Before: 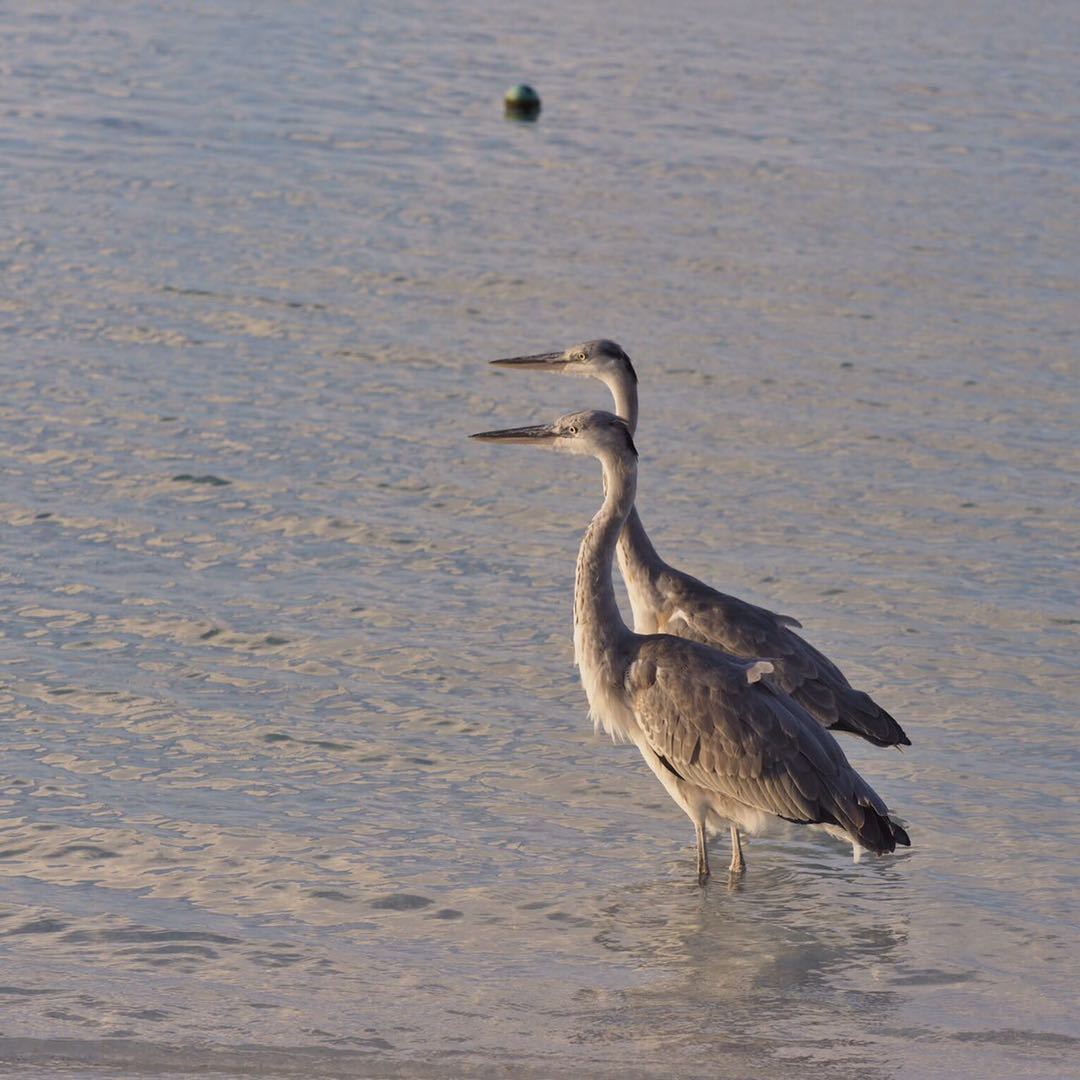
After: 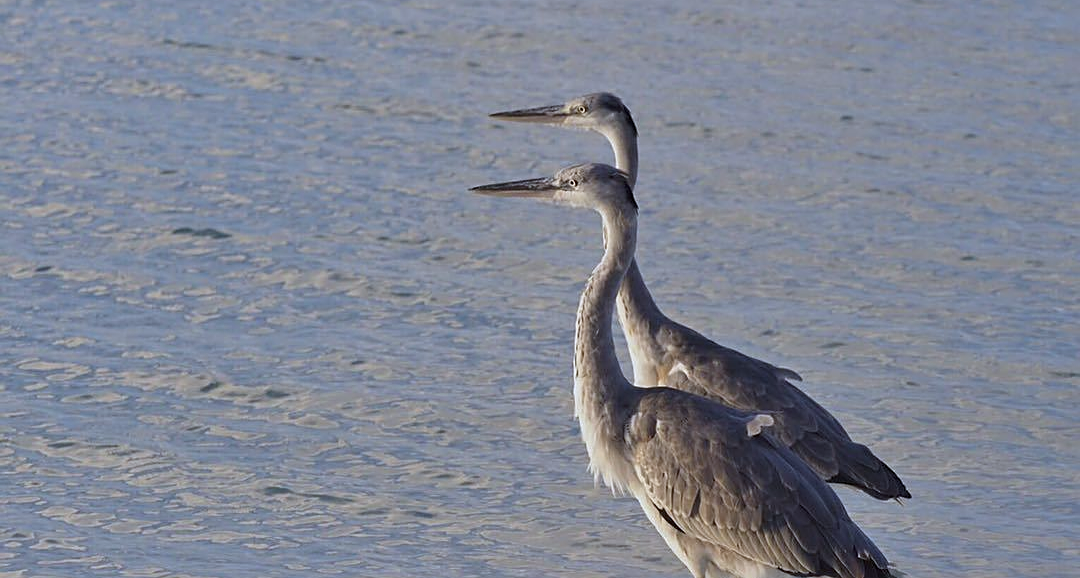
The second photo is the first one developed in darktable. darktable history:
white balance: red 0.924, blue 1.095
sharpen: on, module defaults
crop and rotate: top 23.043%, bottom 23.437%
